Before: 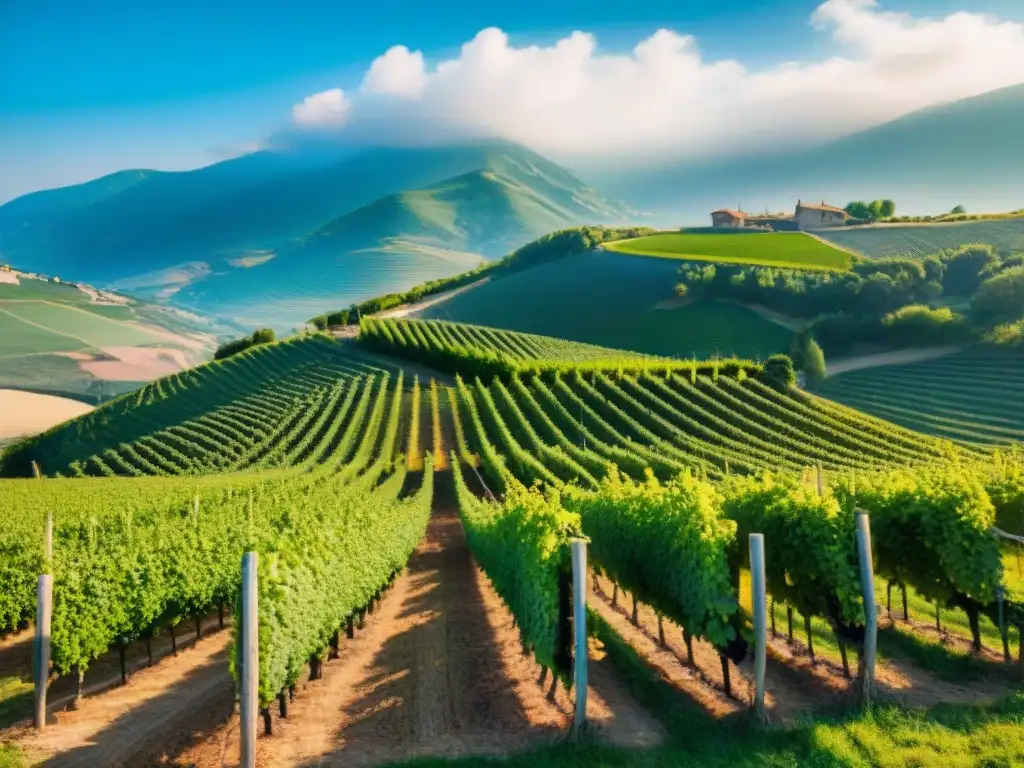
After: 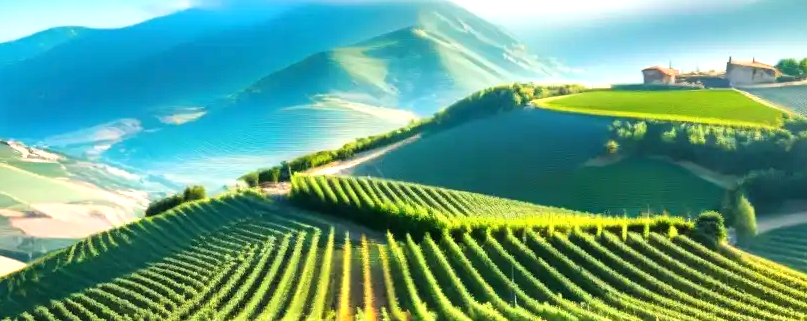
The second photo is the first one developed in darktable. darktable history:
crop: left 6.794%, top 18.678%, right 14.343%, bottom 39.486%
exposure: black level correction 0, exposure 0.5 EV, compensate highlight preservation false
tone equalizer: -8 EV -0.399 EV, -7 EV -0.365 EV, -6 EV -0.352 EV, -5 EV -0.182 EV, -3 EV 0.225 EV, -2 EV 0.36 EV, -1 EV 0.411 EV, +0 EV 0.434 EV
